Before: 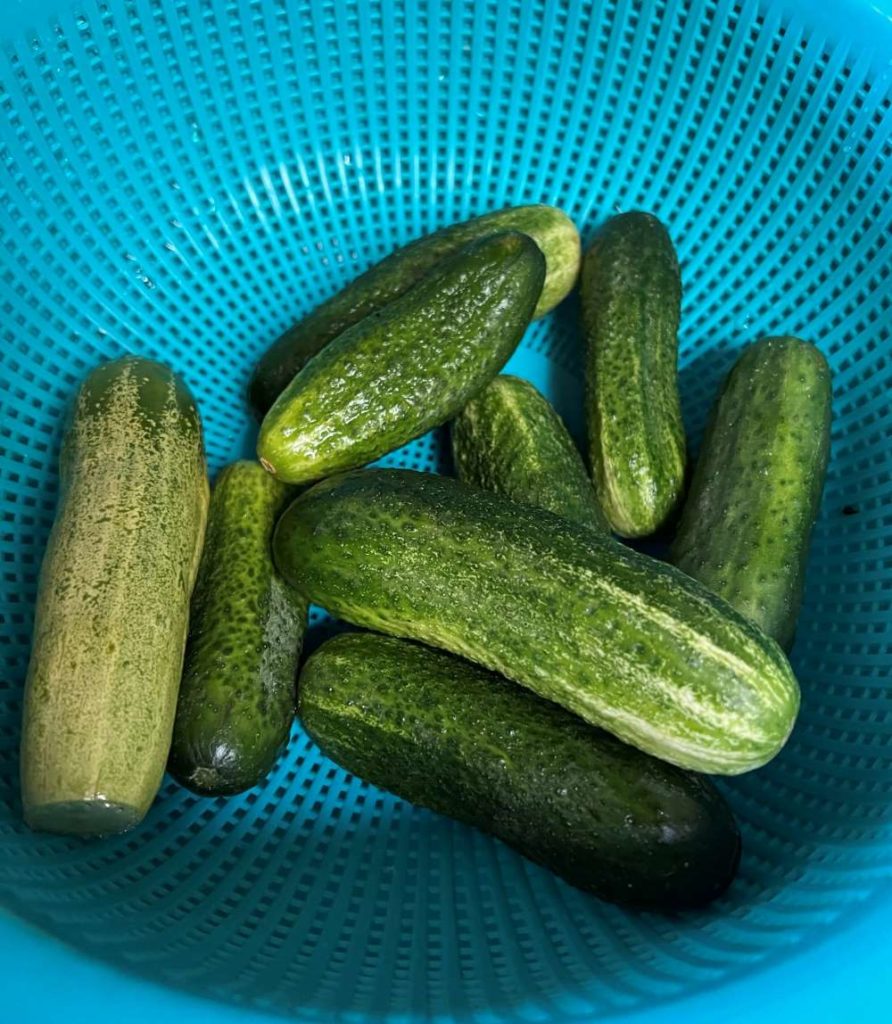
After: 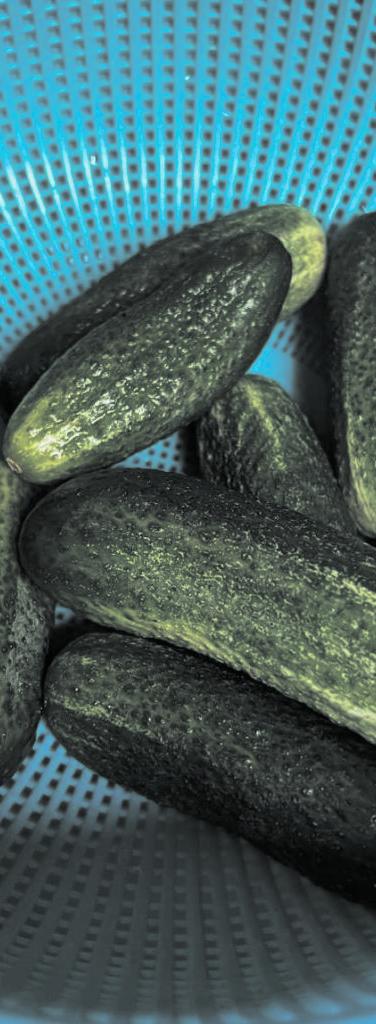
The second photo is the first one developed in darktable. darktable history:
crop: left 28.583%, right 29.231%
split-toning: shadows › hue 190.8°, shadows › saturation 0.05, highlights › hue 54°, highlights › saturation 0.05, compress 0%
